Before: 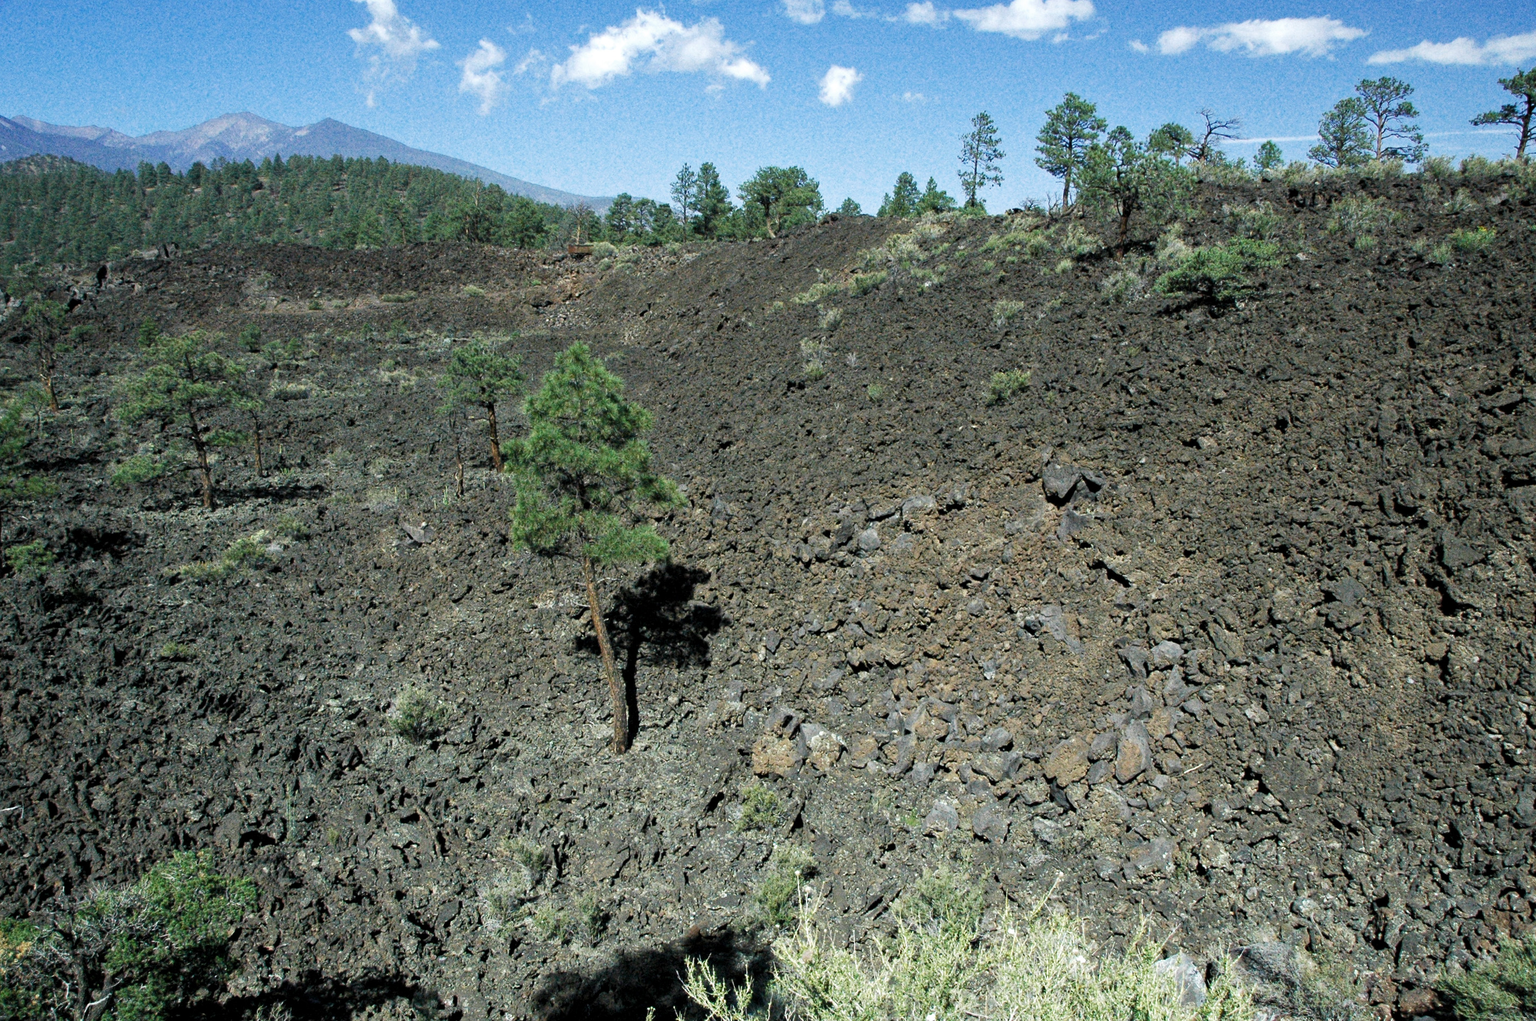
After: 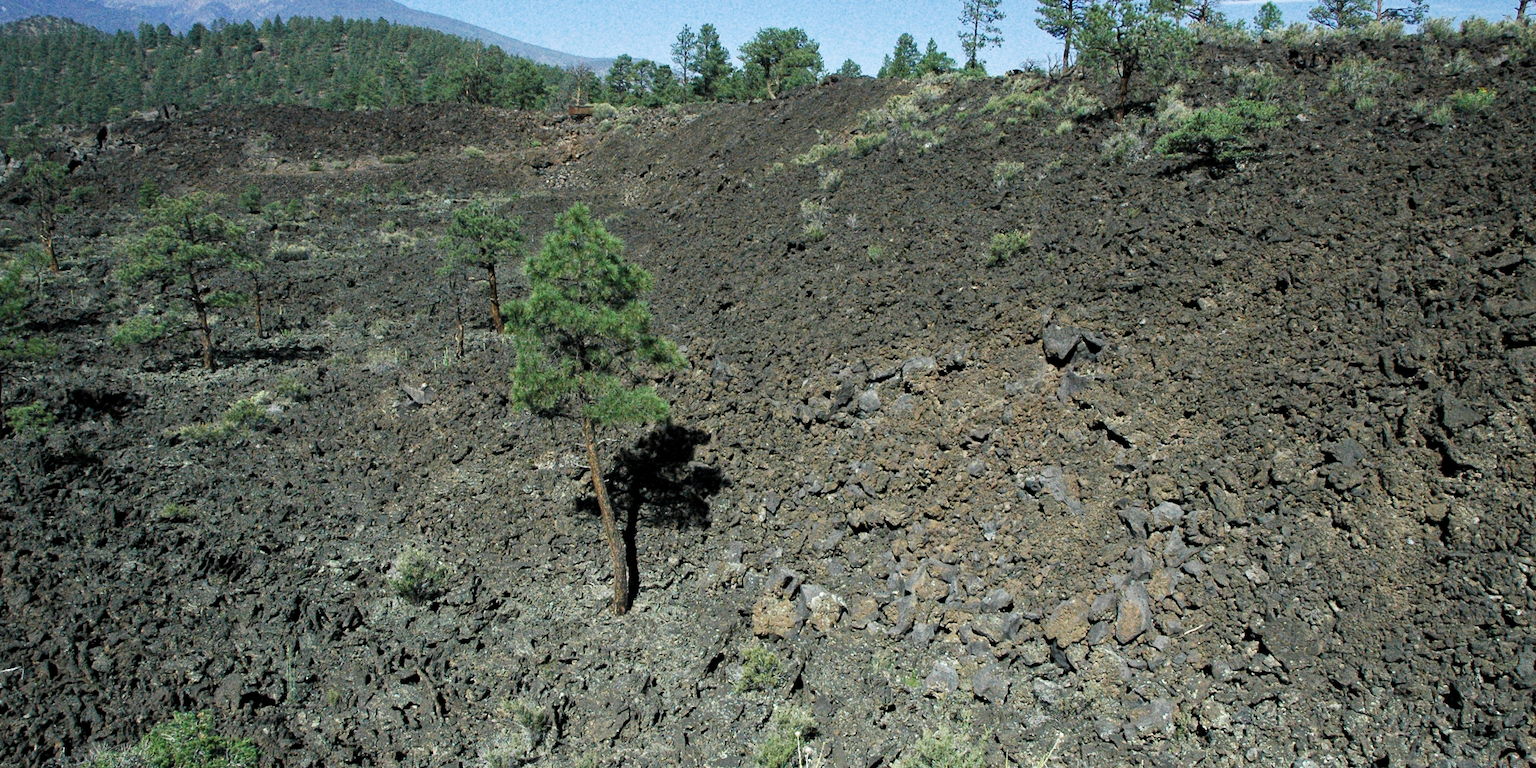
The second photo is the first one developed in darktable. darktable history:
crop: top 13.624%, bottom 11.059%
